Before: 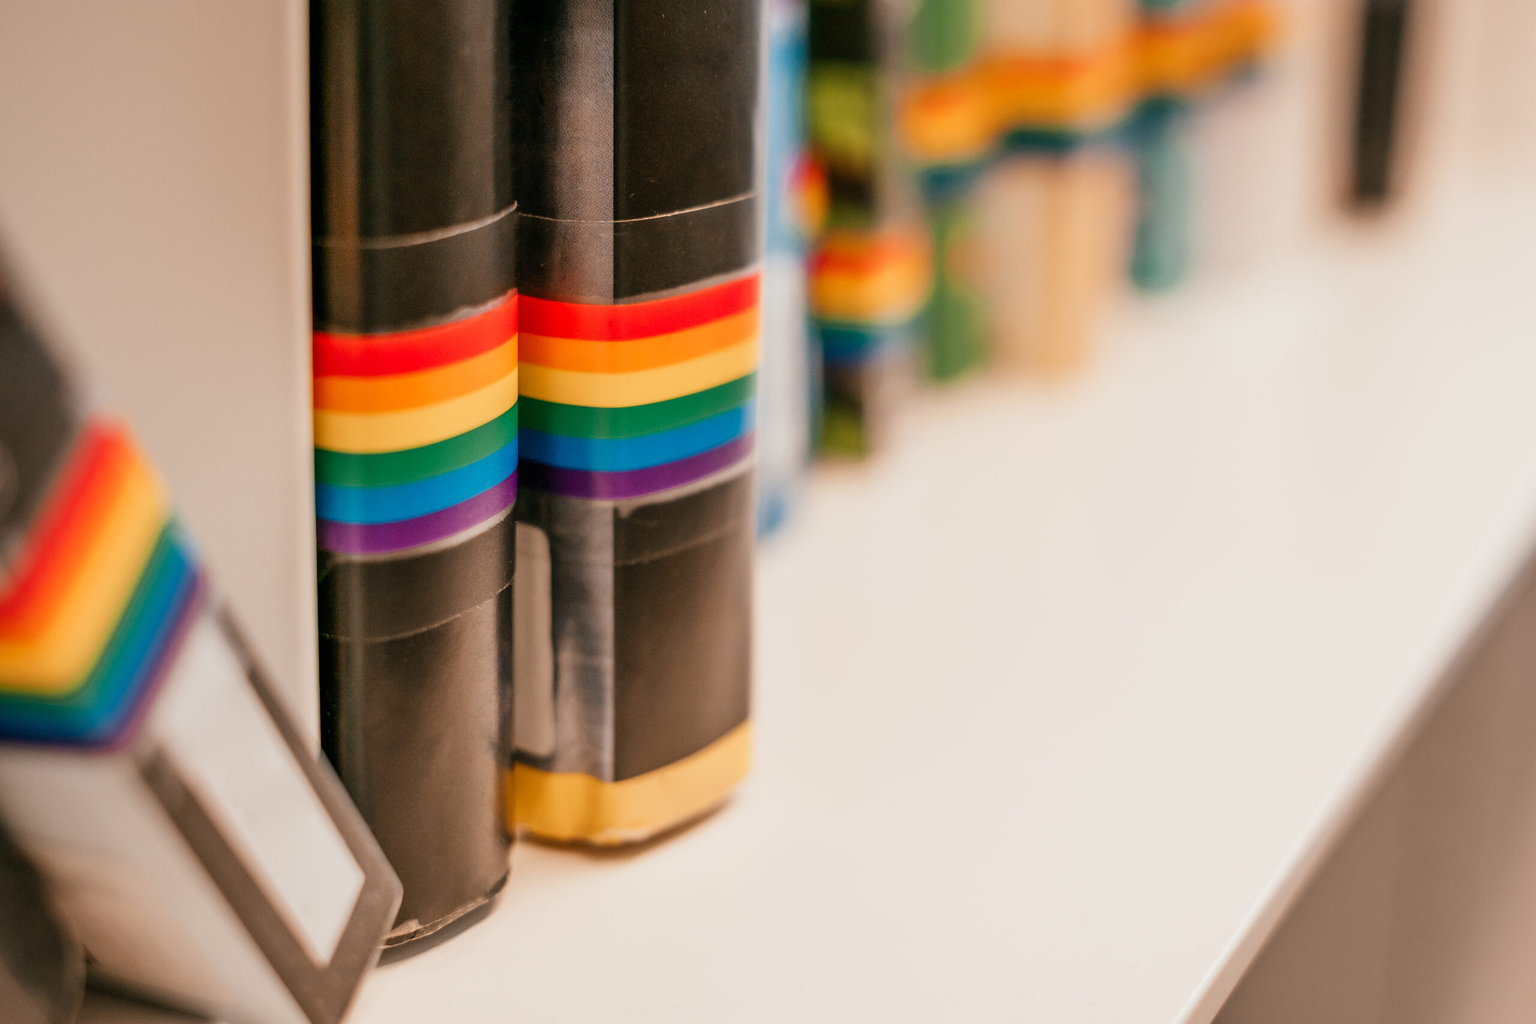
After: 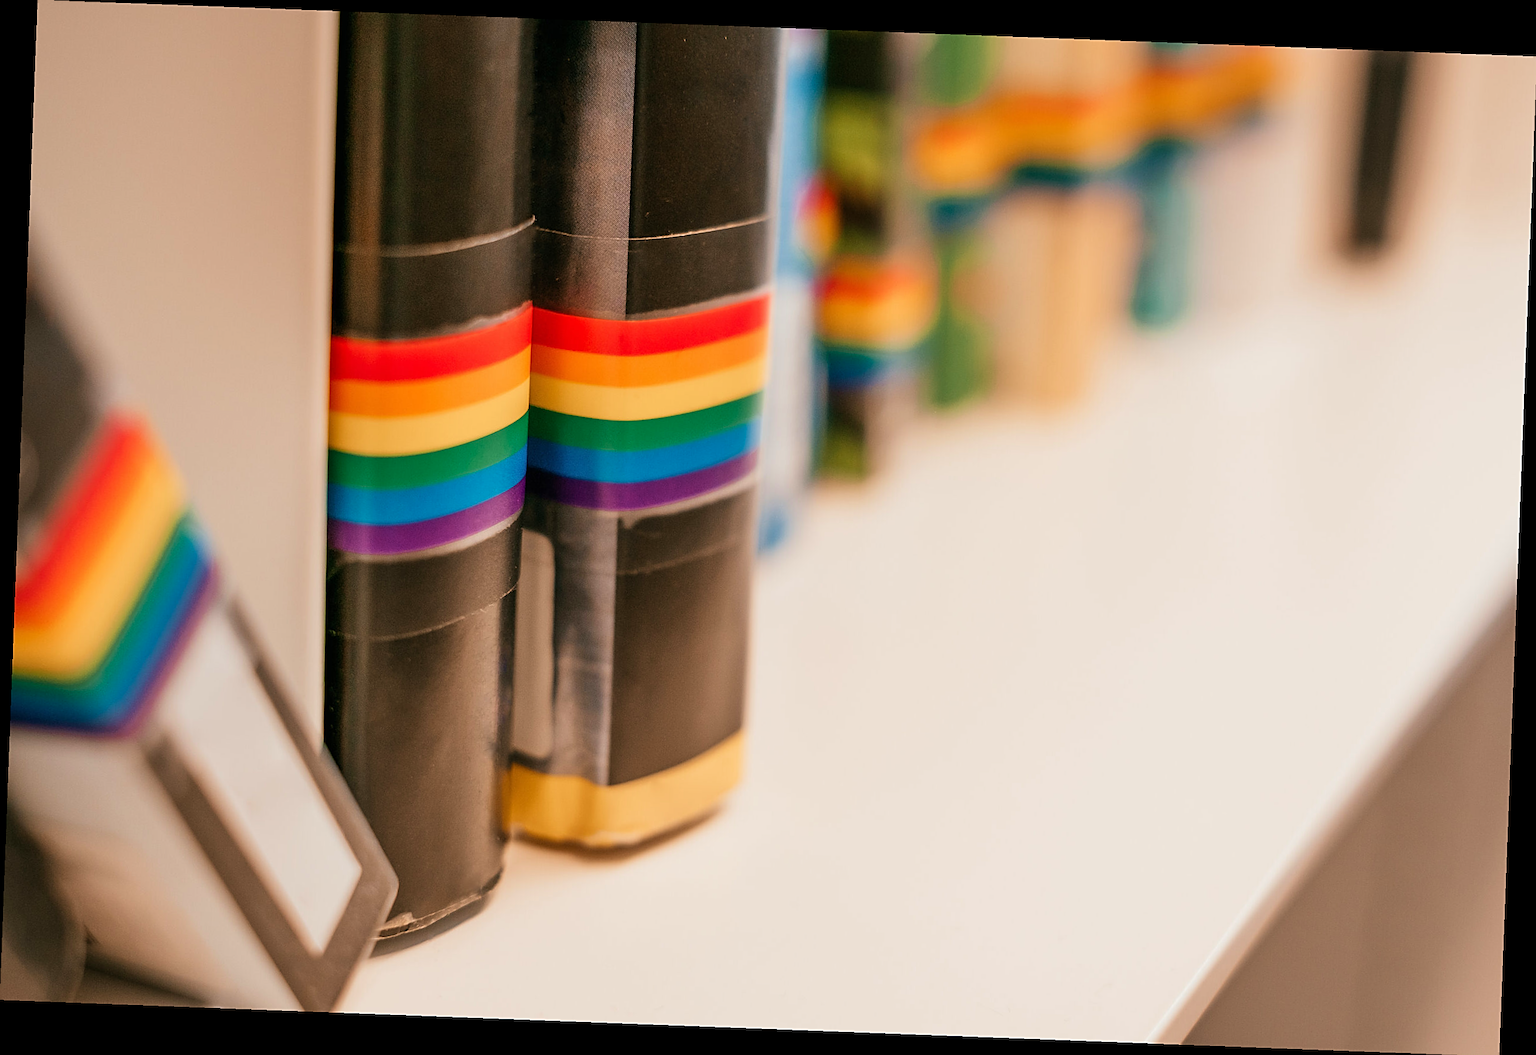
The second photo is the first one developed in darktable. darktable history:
sharpen: on, module defaults
rotate and perspective: rotation 2.17°, automatic cropping off
velvia: strength 27%
